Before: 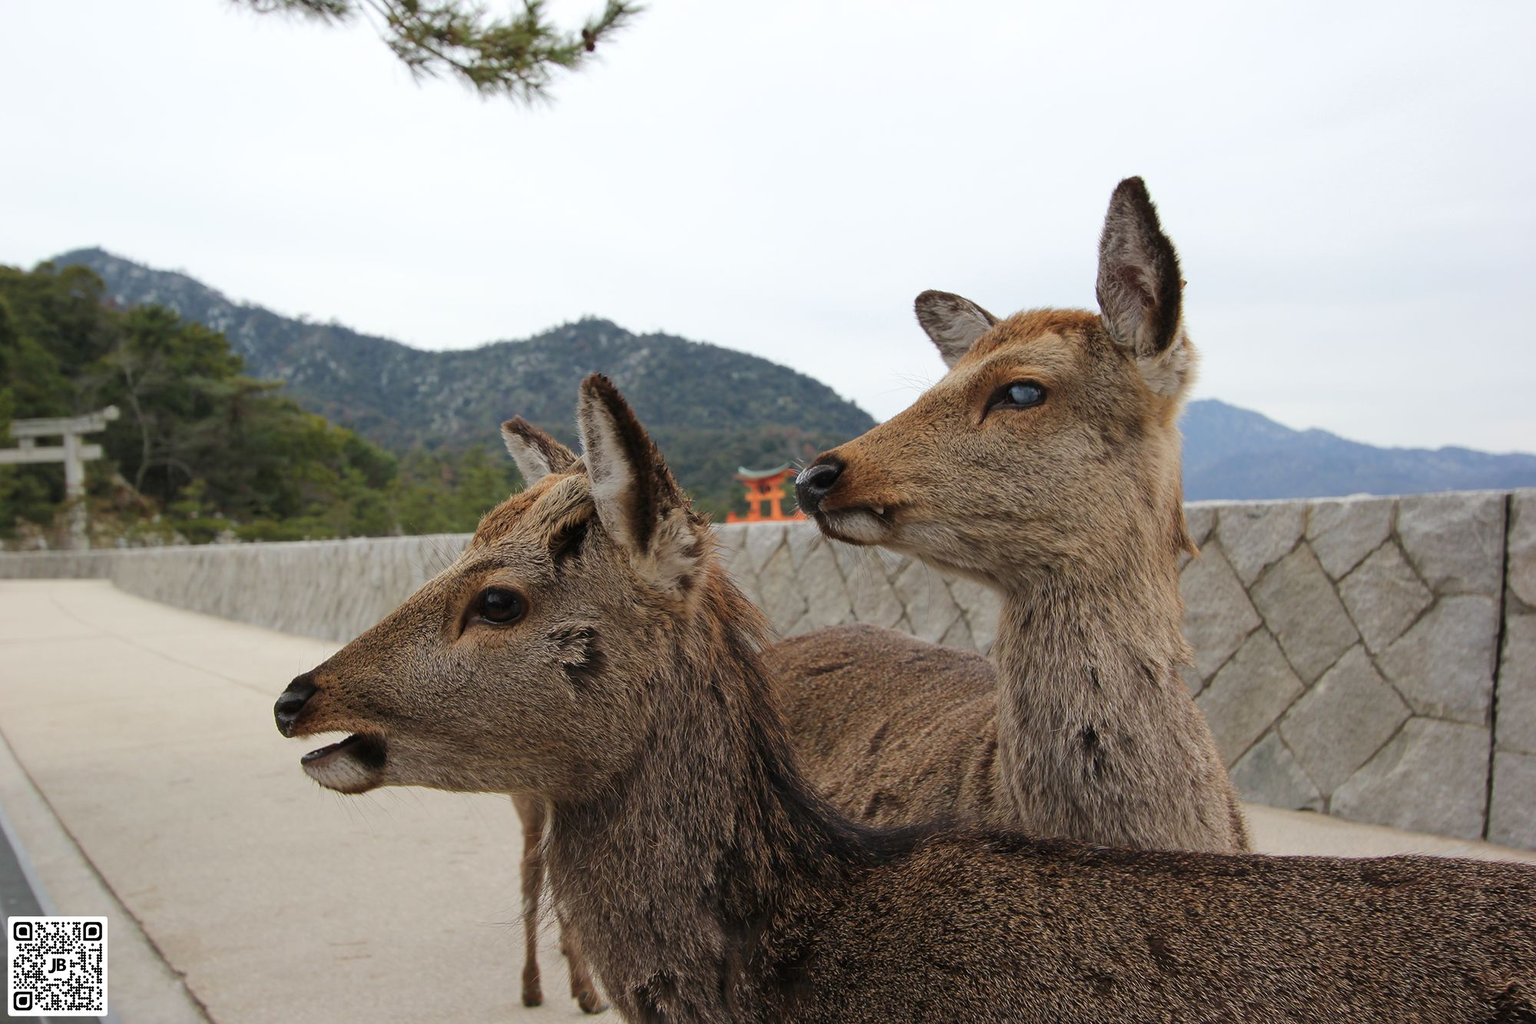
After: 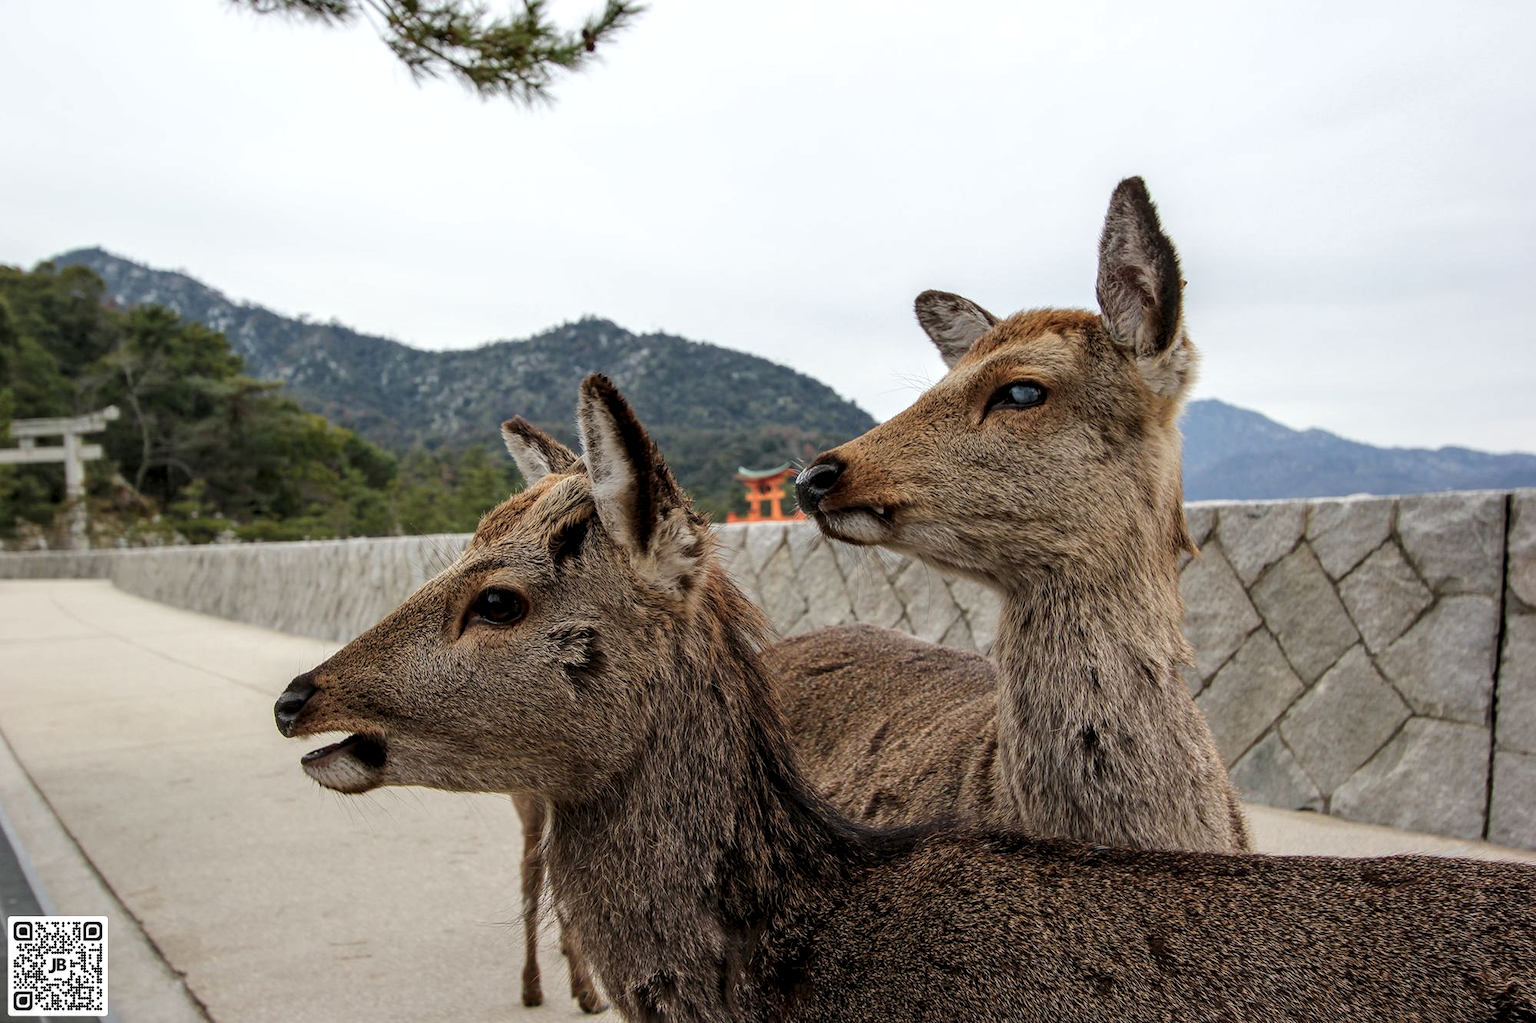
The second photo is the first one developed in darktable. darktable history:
local contrast: highlights 27%, detail 150%
